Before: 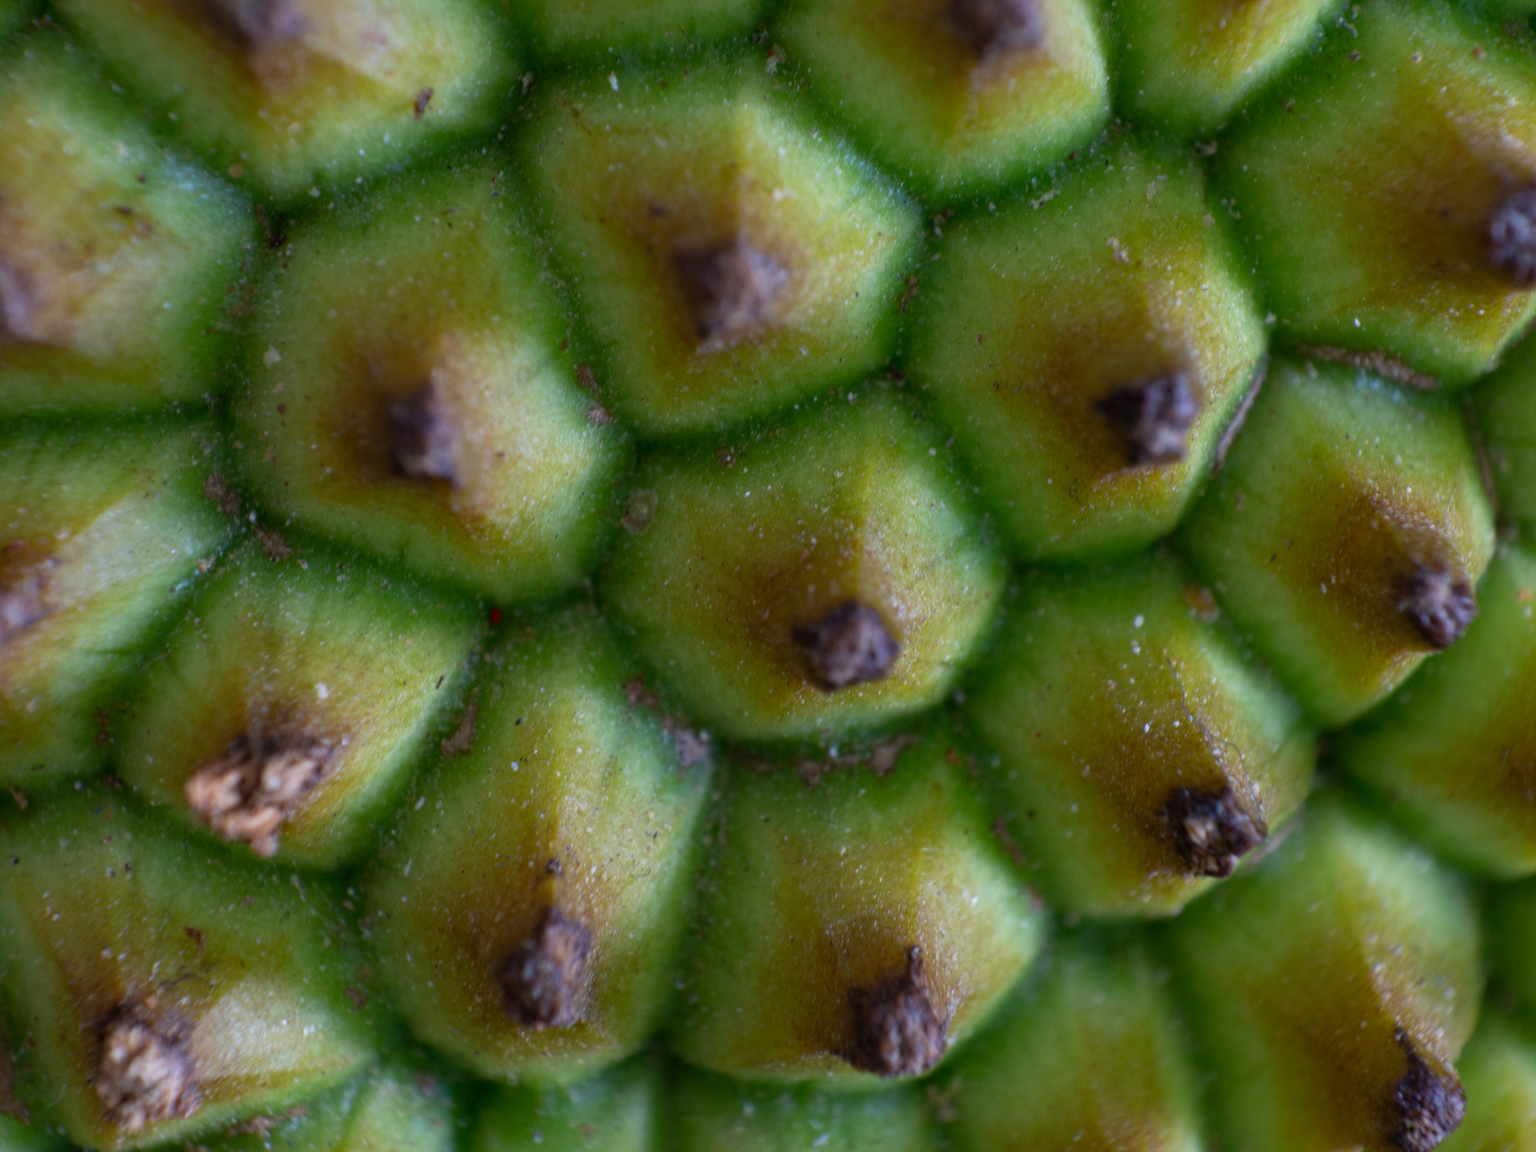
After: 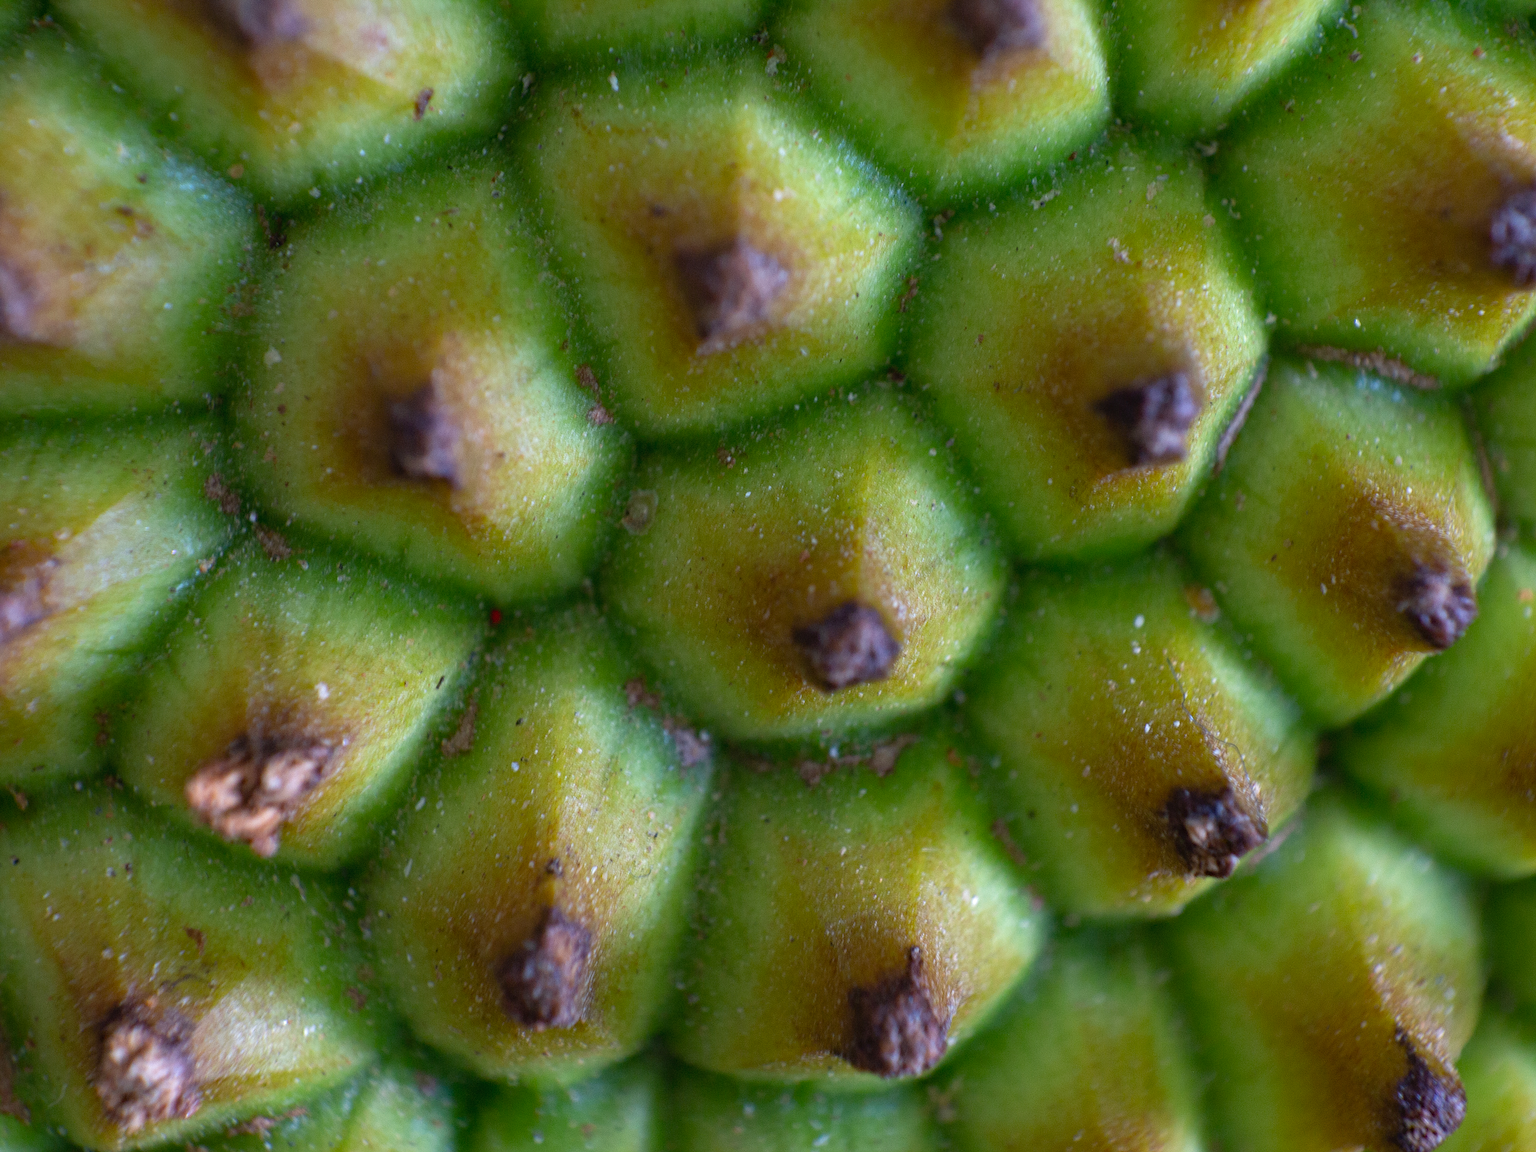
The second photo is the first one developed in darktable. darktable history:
sharpen: on, module defaults
exposure: exposure 0.376 EV, compensate highlight preservation false
local contrast: mode bilateral grid, contrast 100, coarseness 99, detail 92%, midtone range 0.2
haze removal: compatibility mode true, adaptive false
